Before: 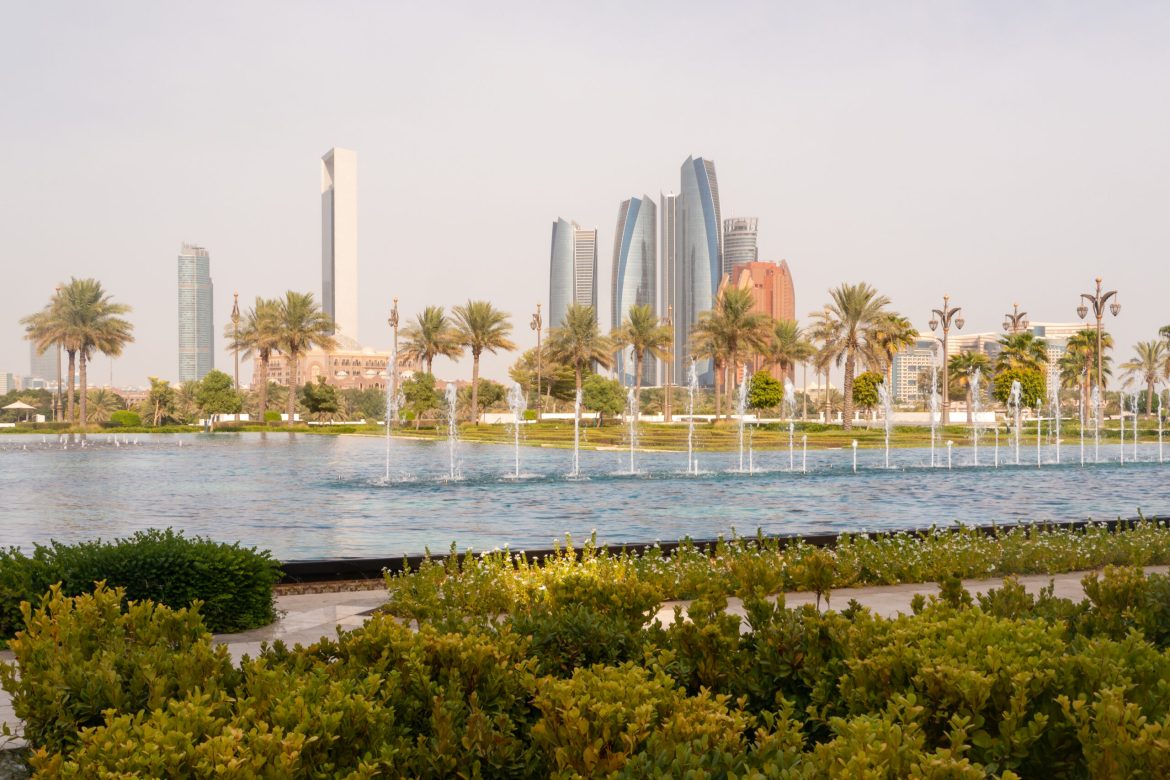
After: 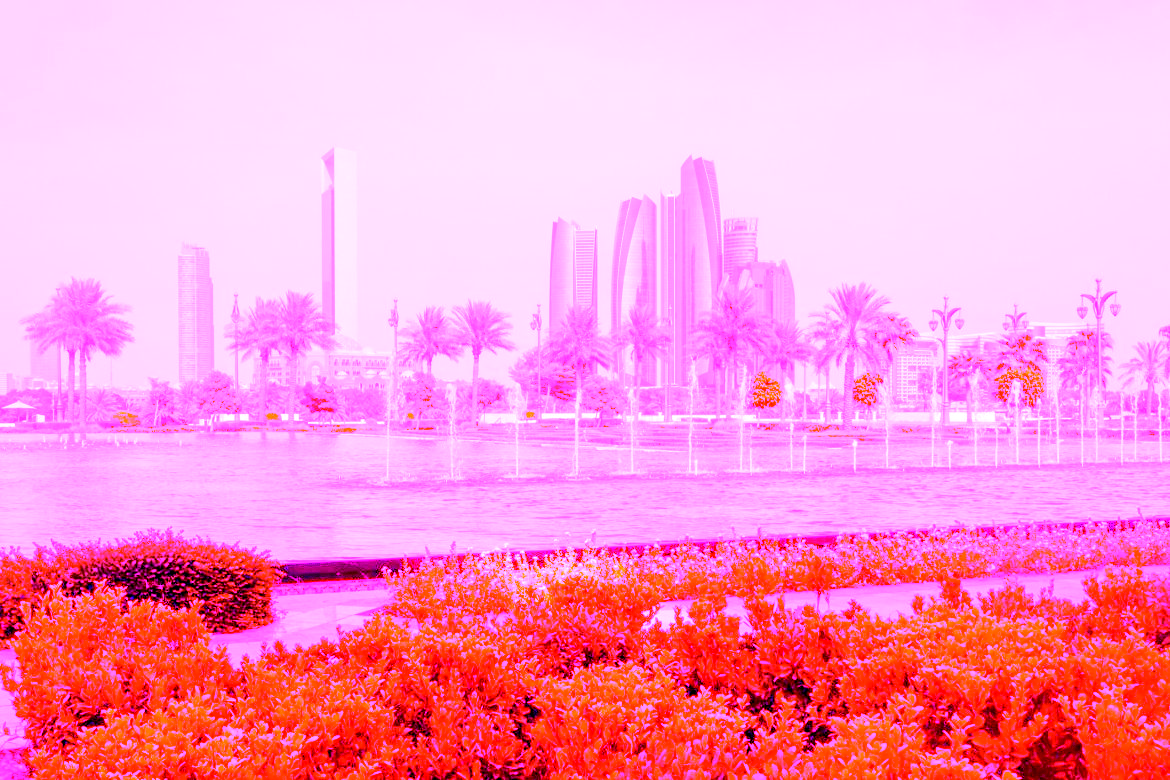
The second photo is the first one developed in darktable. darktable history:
white balance: red 8, blue 8
exposure: black level correction 0.012, compensate highlight preservation false
